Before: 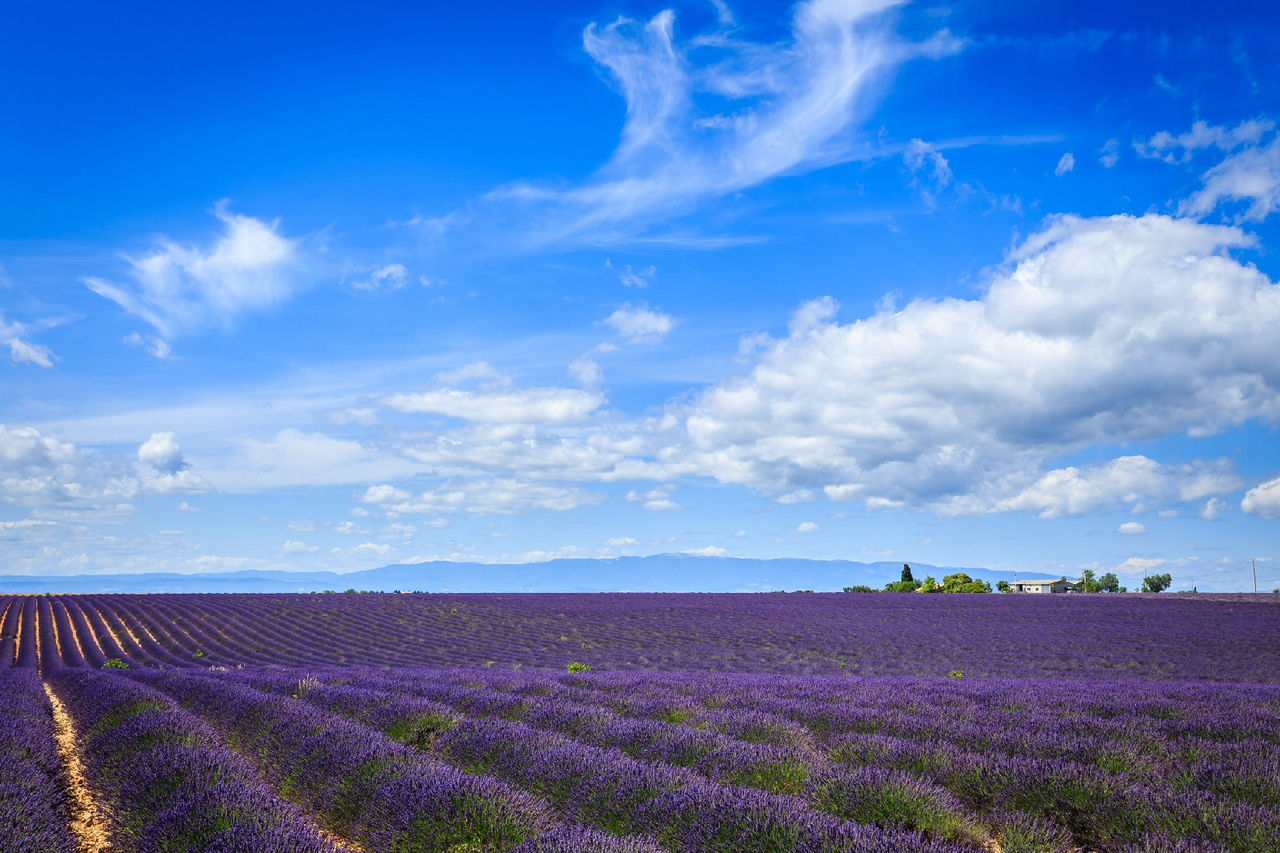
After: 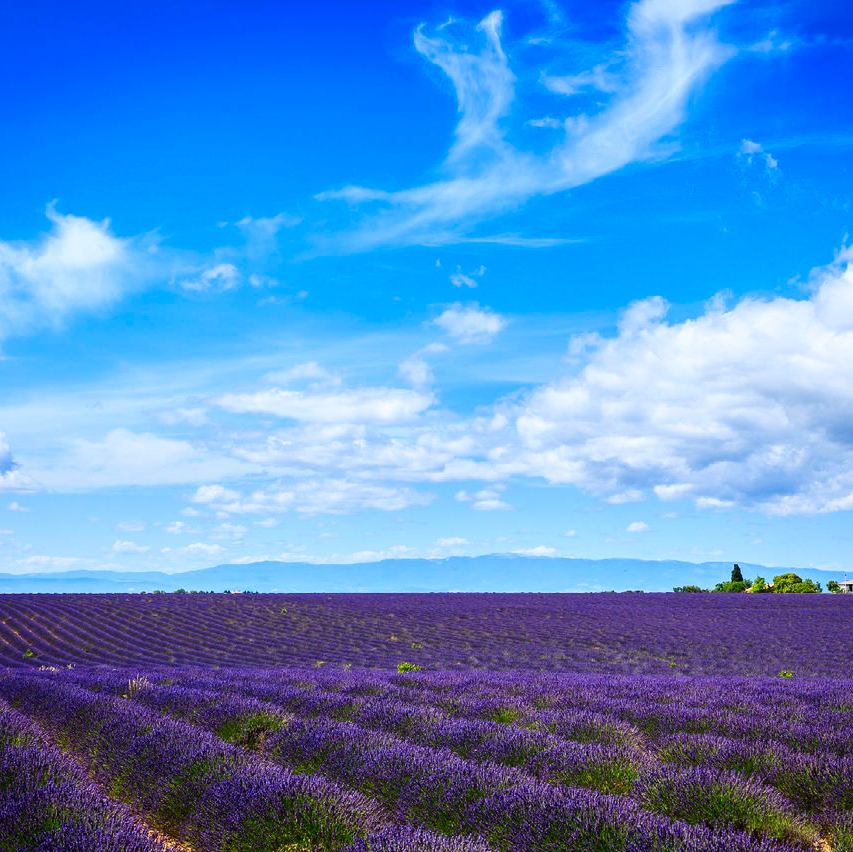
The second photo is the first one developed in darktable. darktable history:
crop and rotate: left 13.337%, right 20.011%
contrast brightness saturation: contrast 0.175, saturation 0.295
